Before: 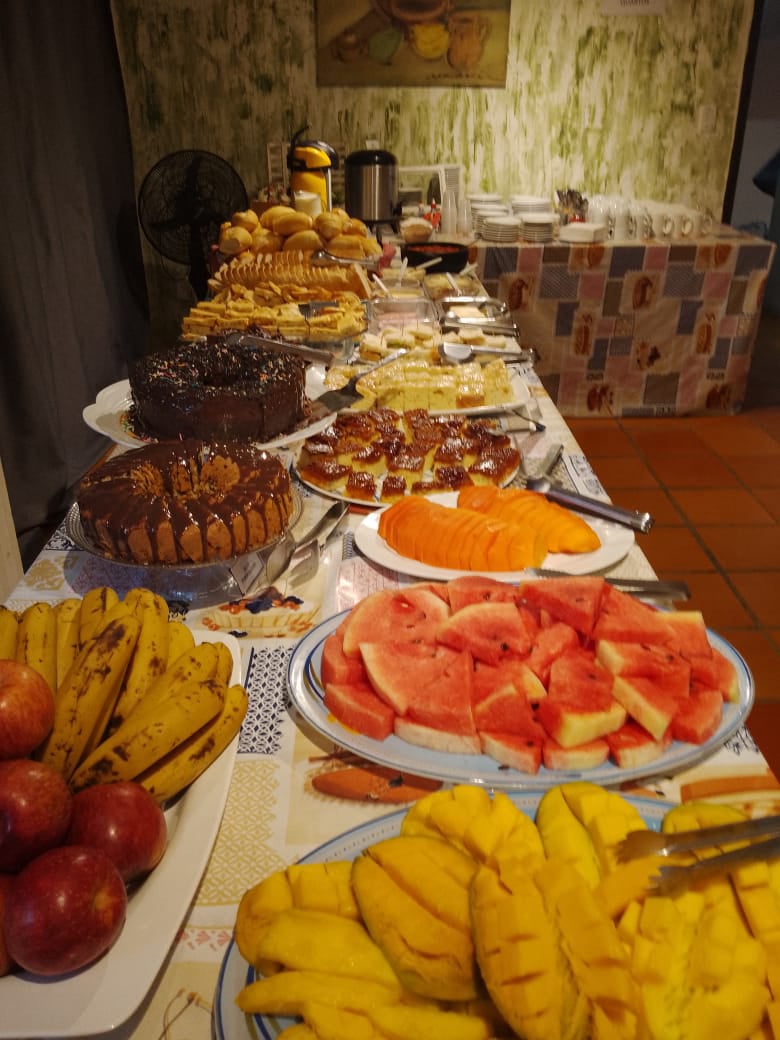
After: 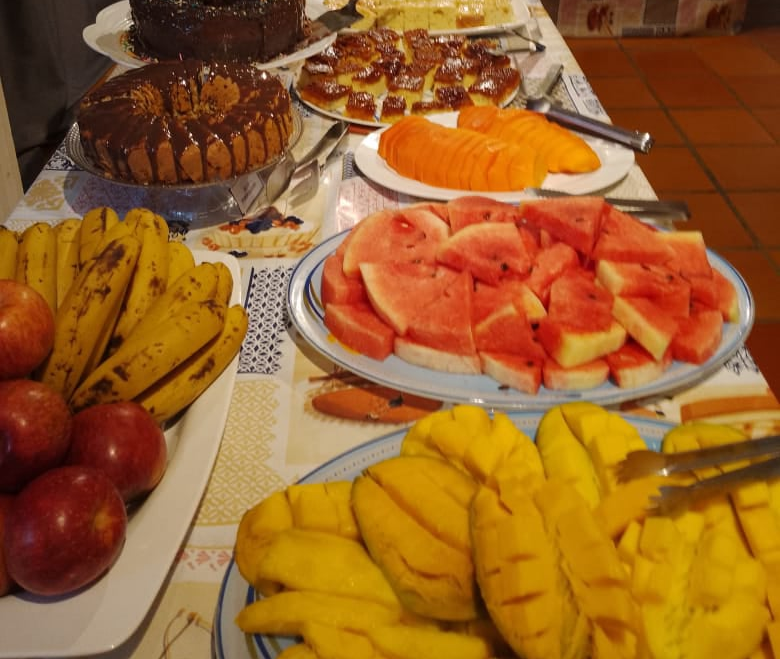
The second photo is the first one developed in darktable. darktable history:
crop and rotate: top 36.546%
